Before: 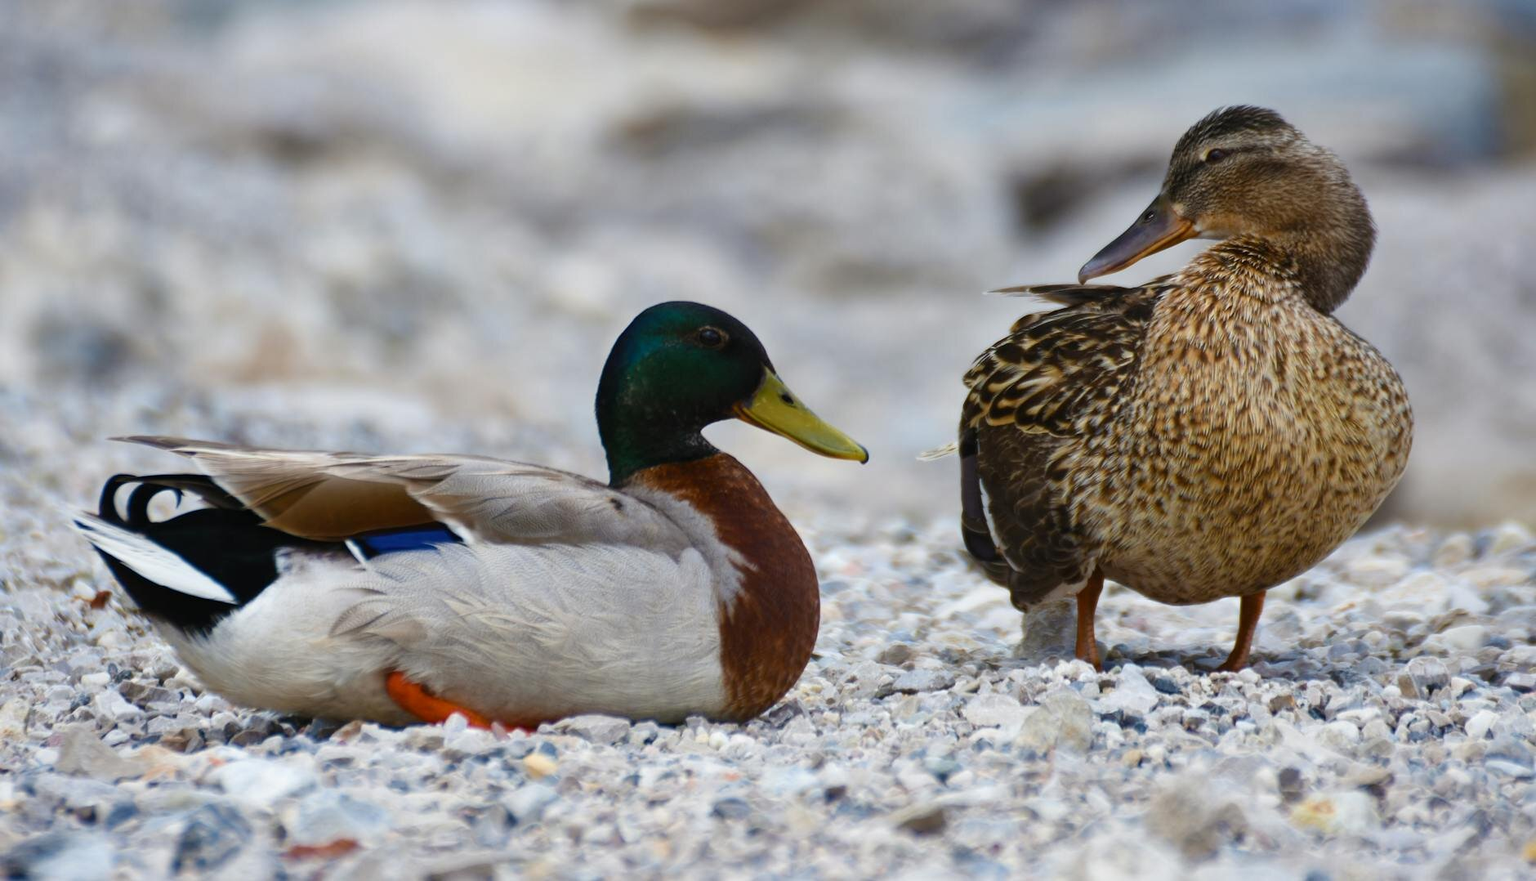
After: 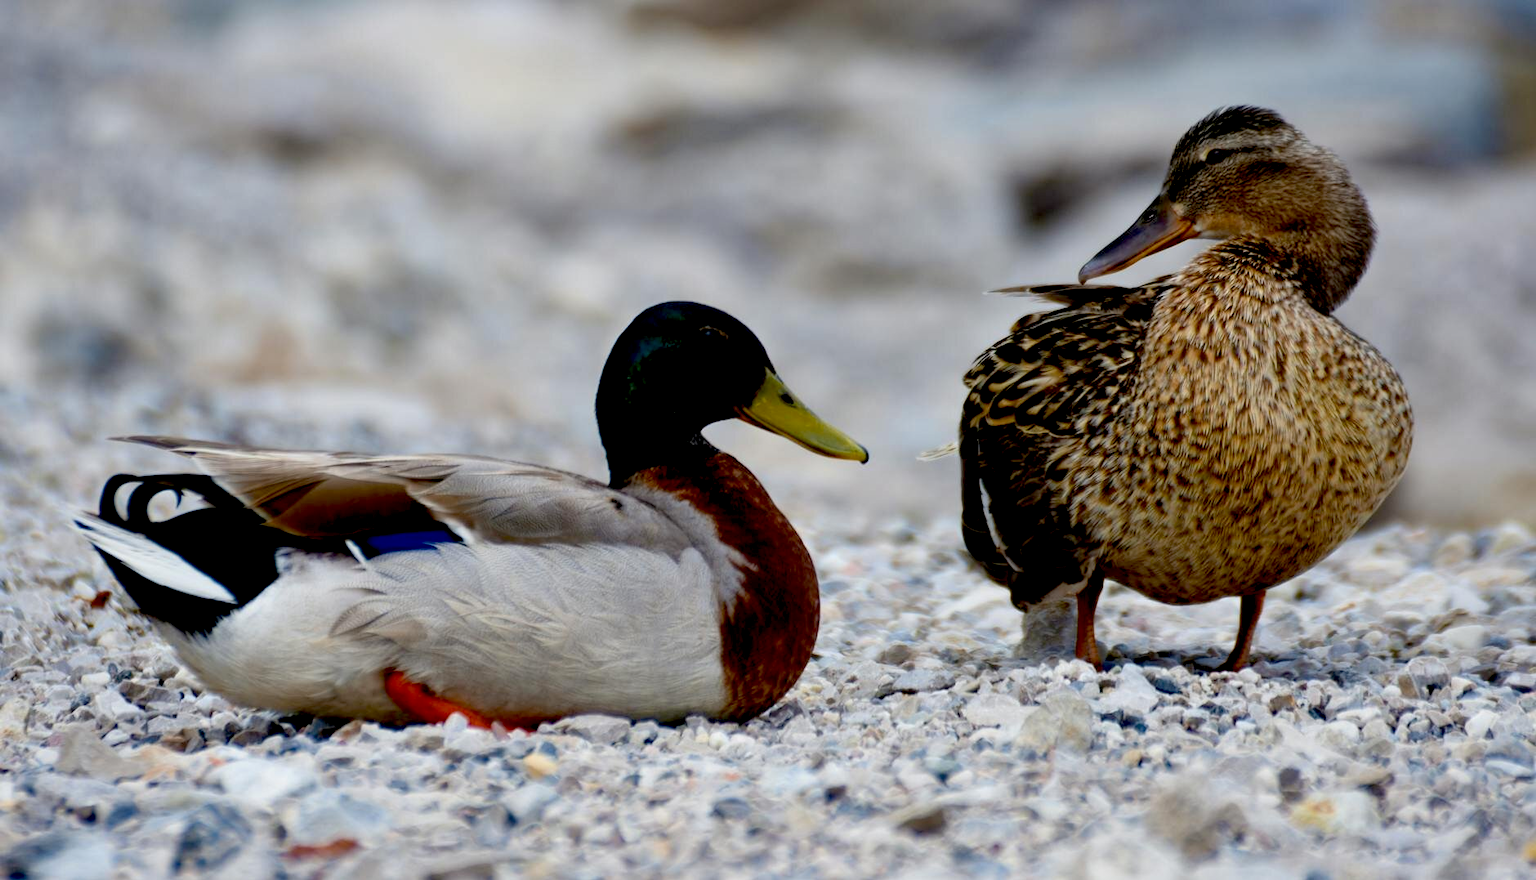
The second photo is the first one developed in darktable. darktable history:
exposure: black level correction 0.029, exposure -0.073 EV, compensate exposure bias true, compensate highlight preservation false
